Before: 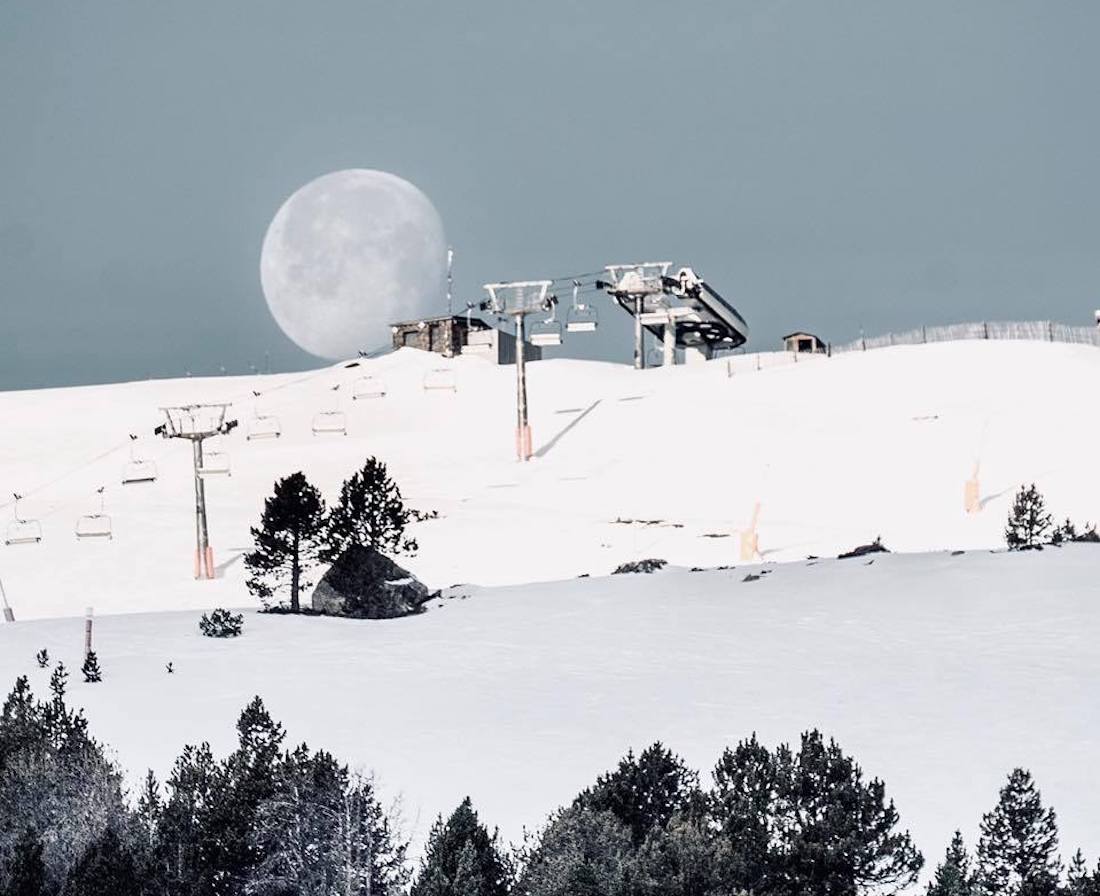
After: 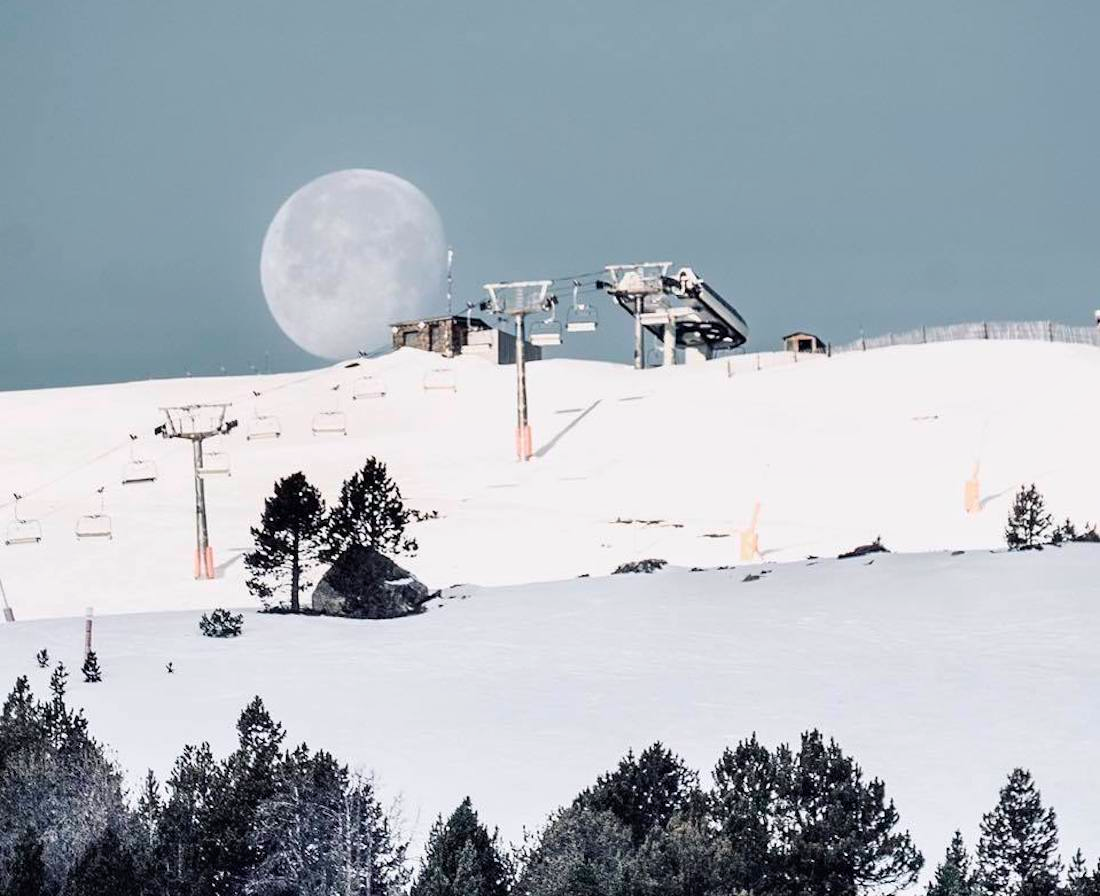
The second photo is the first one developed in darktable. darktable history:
color balance rgb: perceptual saturation grading › global saturation 24.985%, global vibrance 20%
local contrast: mode bilateral grid, contrast 99, coarseness 100, detail 90%, midtone range 0.2
